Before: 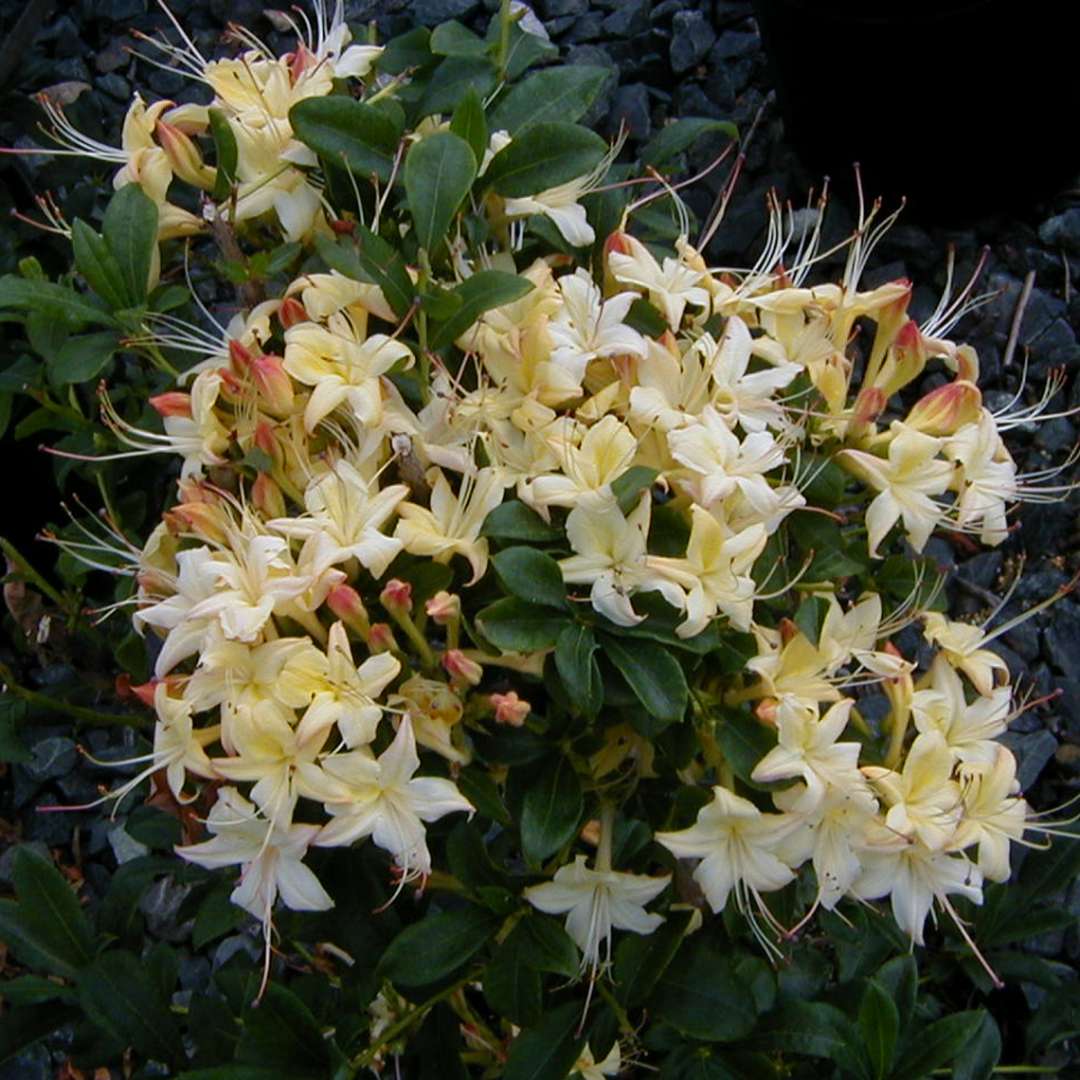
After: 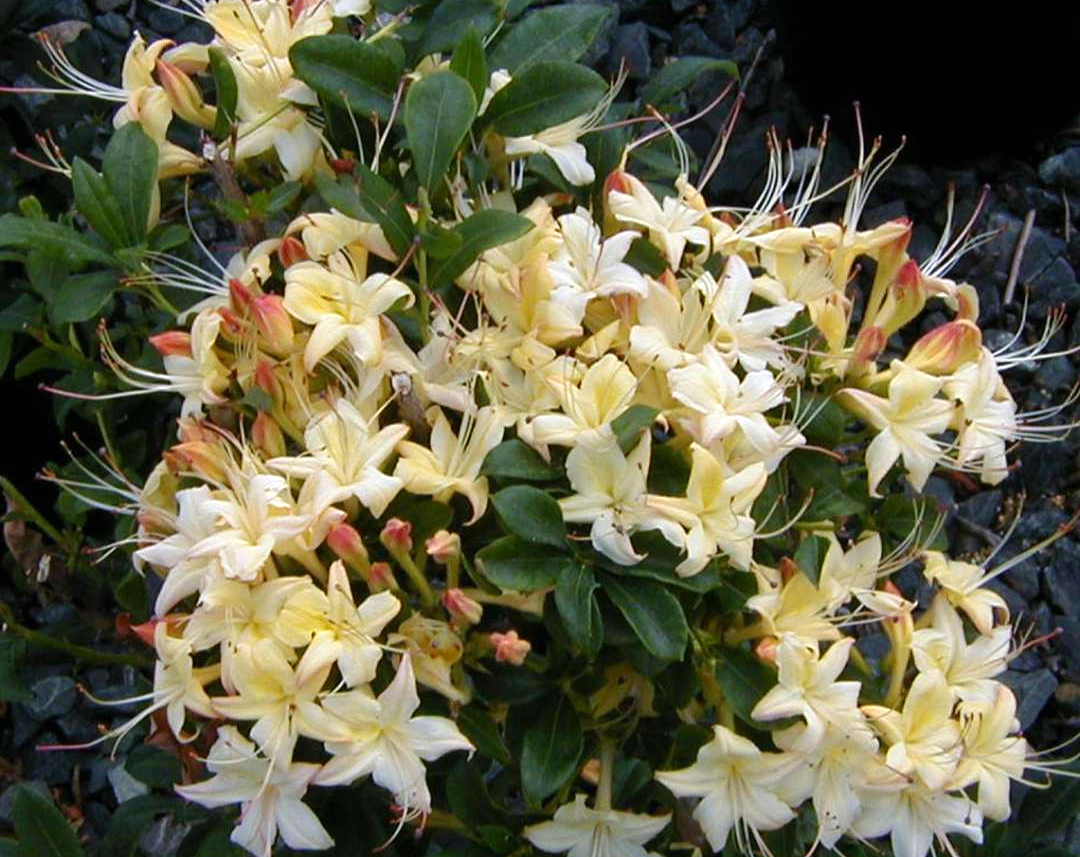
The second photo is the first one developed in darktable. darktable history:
crop and rotate: top 5.667%, bottom 14.956%
exposure: black level correction 0, exposure 0.397 EV, compensate highlight preservation false
